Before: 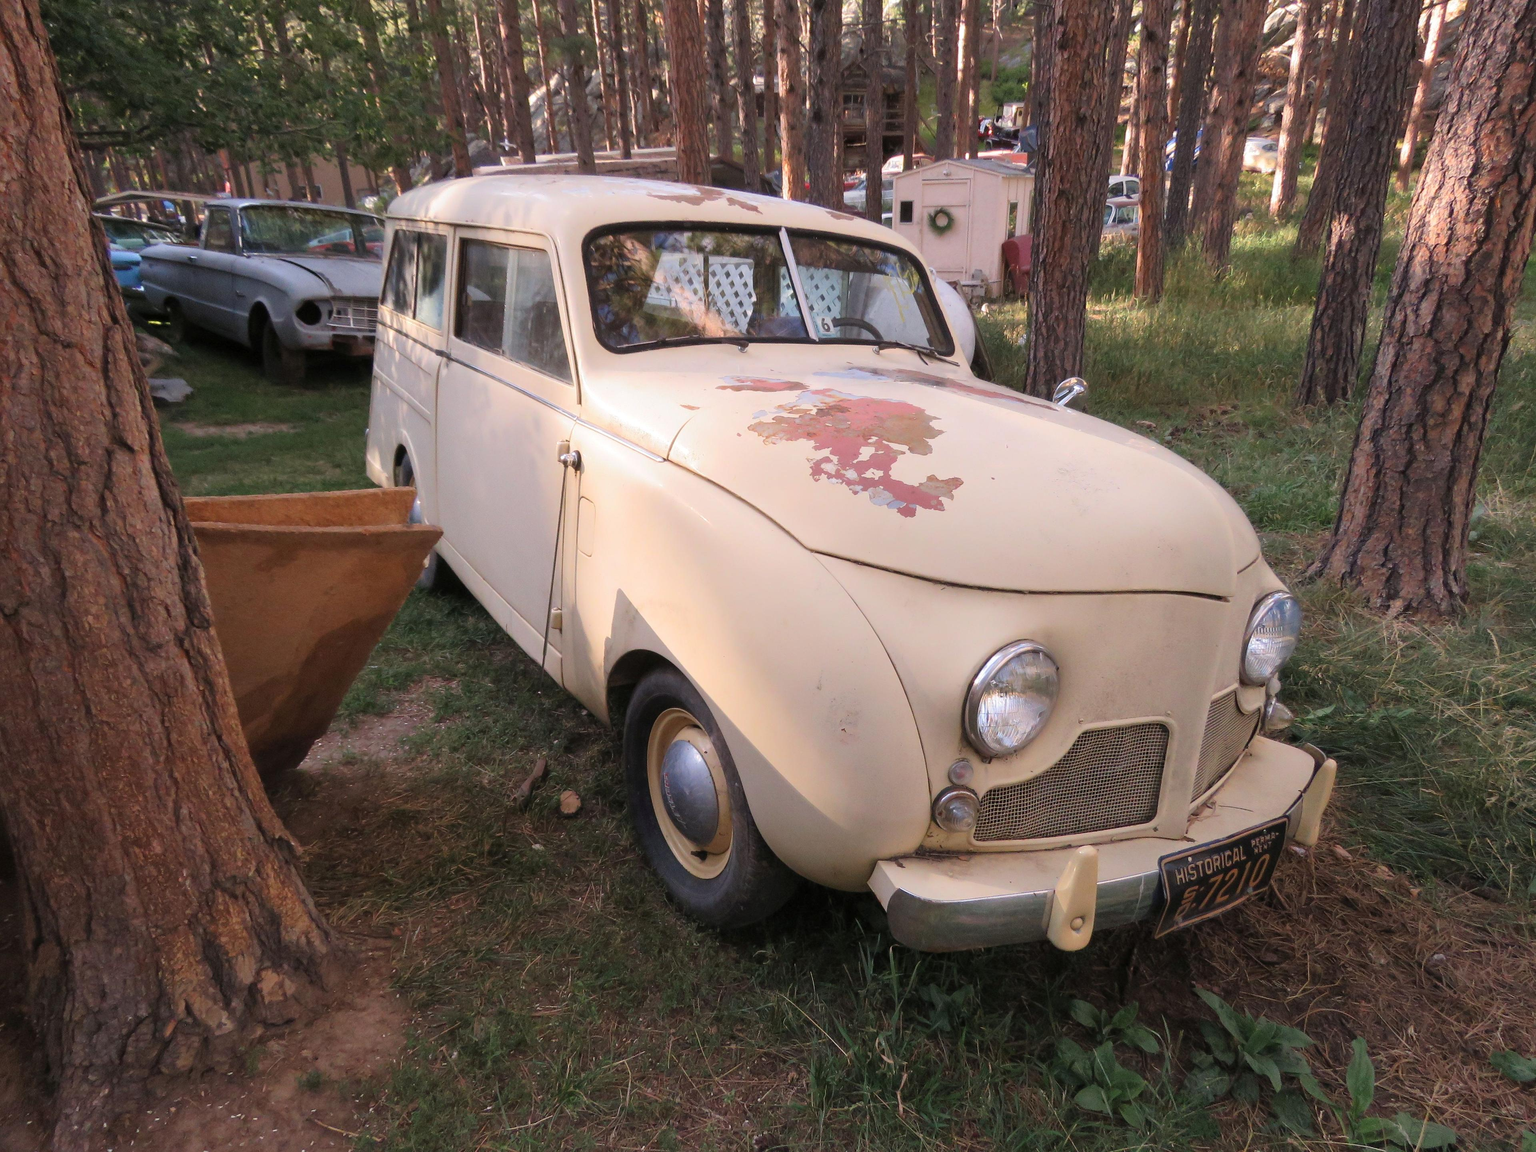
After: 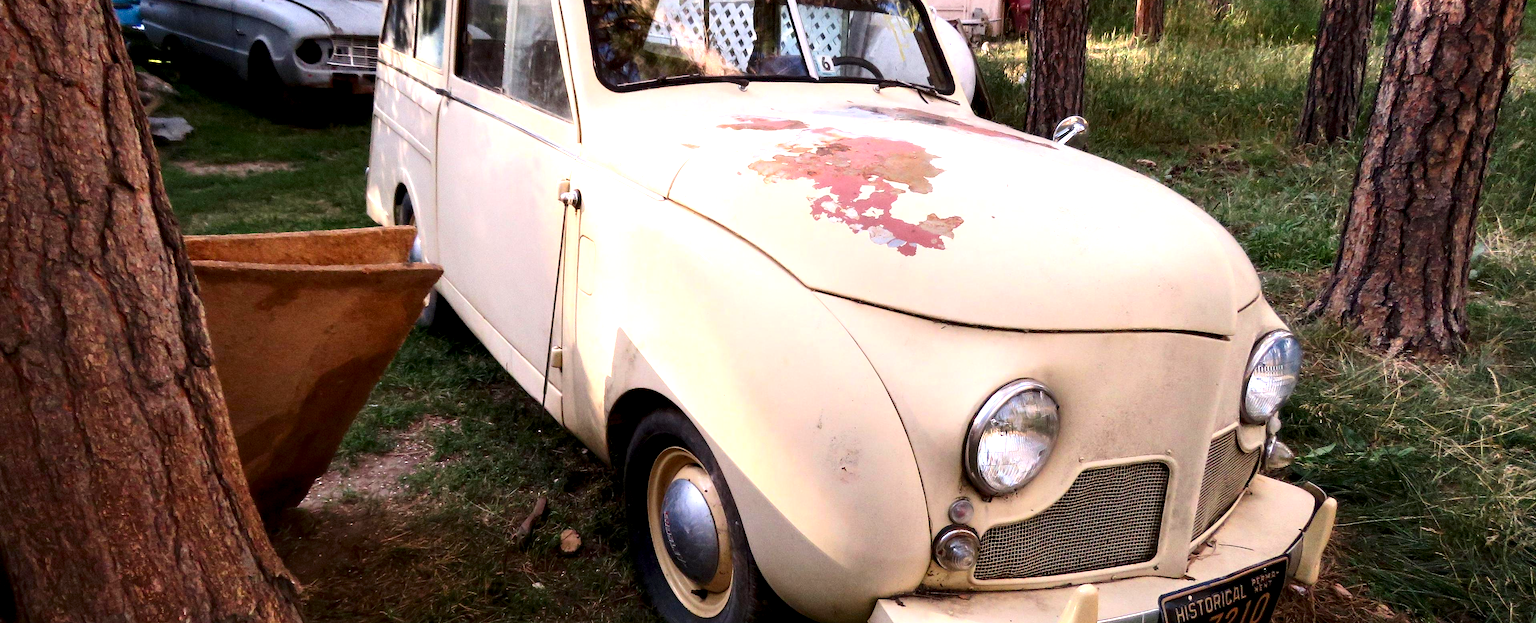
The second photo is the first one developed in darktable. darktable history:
crop and rotate: top 22.727%, bottom 23.117%
exposure: exposure 0.497 EV, compensate highlight preservation false
contrast brightness saturation: contrast 0.213, brightness -0.102, saturation 0.214
local contrast: highlights 131%, shadows 125%, detail 139%, midtone range 0.258
